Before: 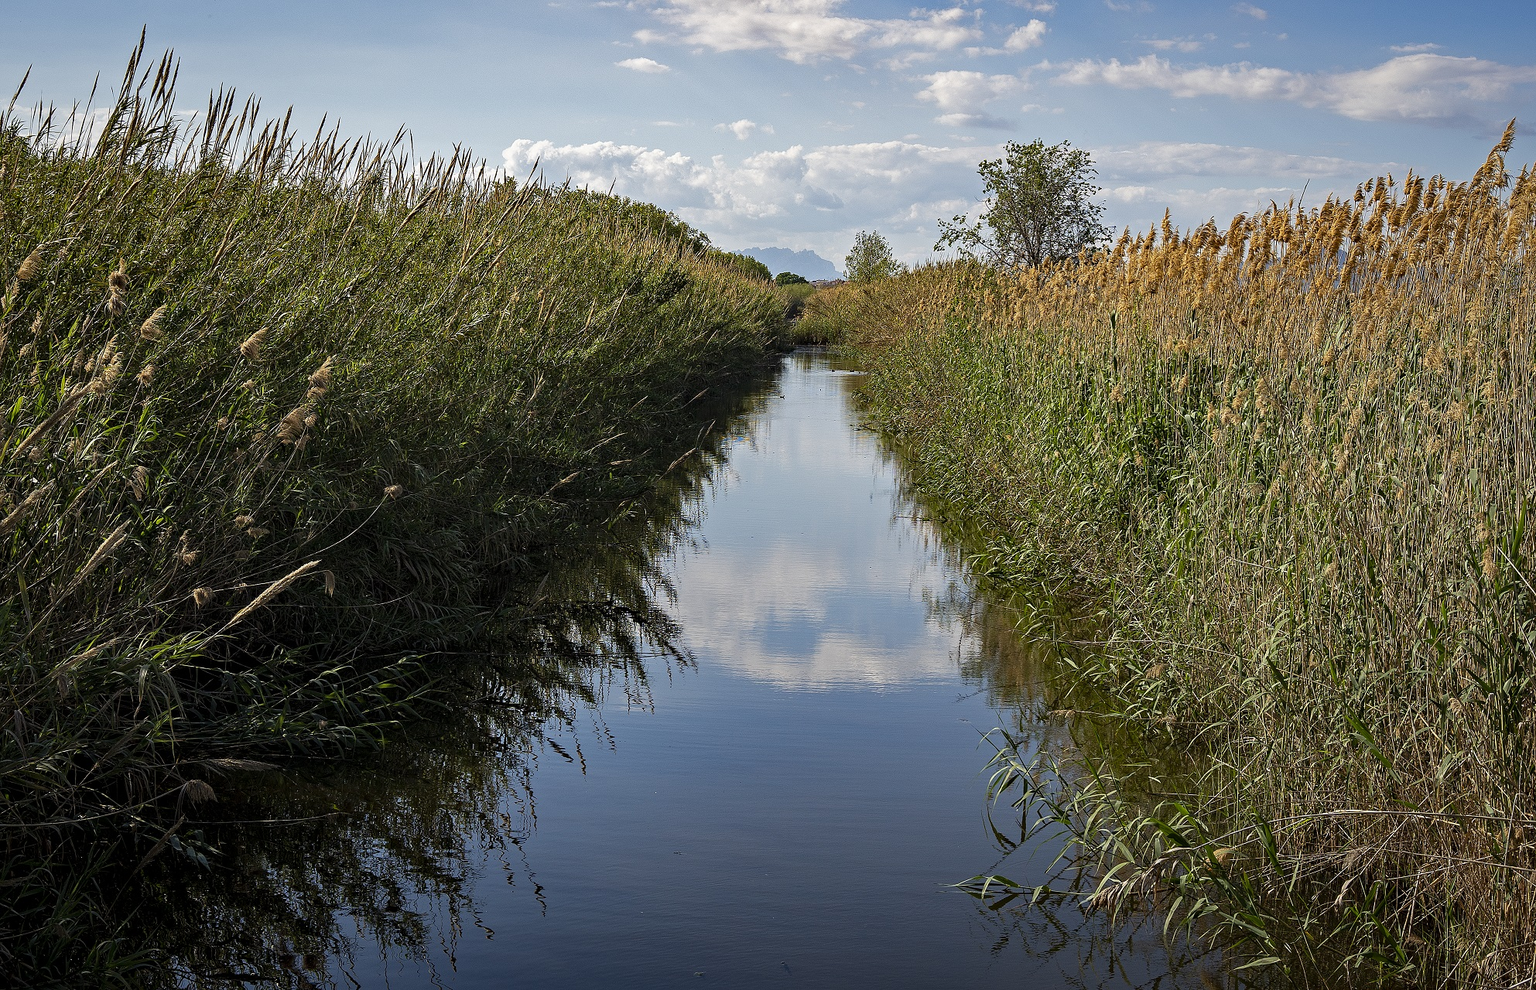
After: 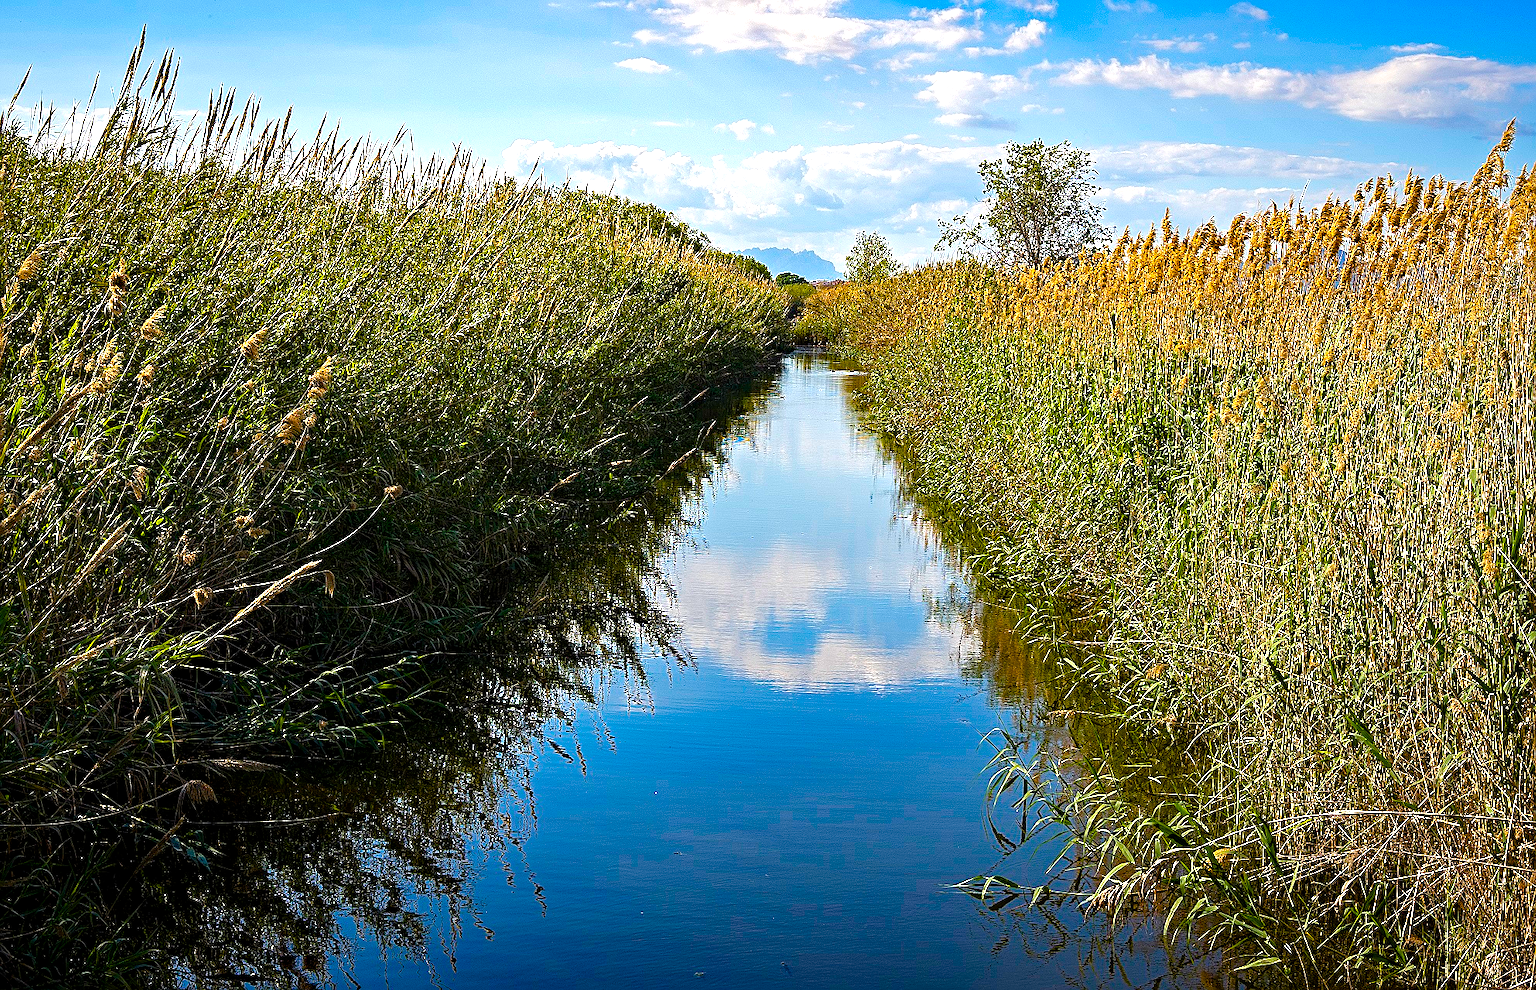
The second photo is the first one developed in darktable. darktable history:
sharpen: on, module defaults
color balance rgb: linear chroma grading › global chroma 25%, perceptual saturation grading › global saturation 45%, perceptual saturation grading › highlights -50%, perceptual saturation grading › shadows 30%, perceptual brilliance grading › global brilliance 18%, global vibrance 40%
